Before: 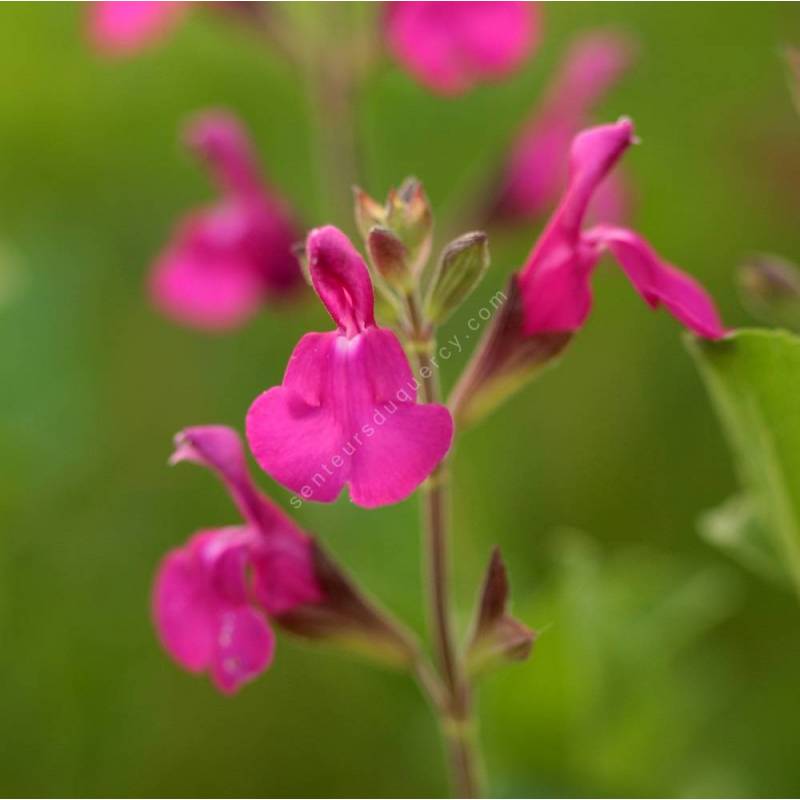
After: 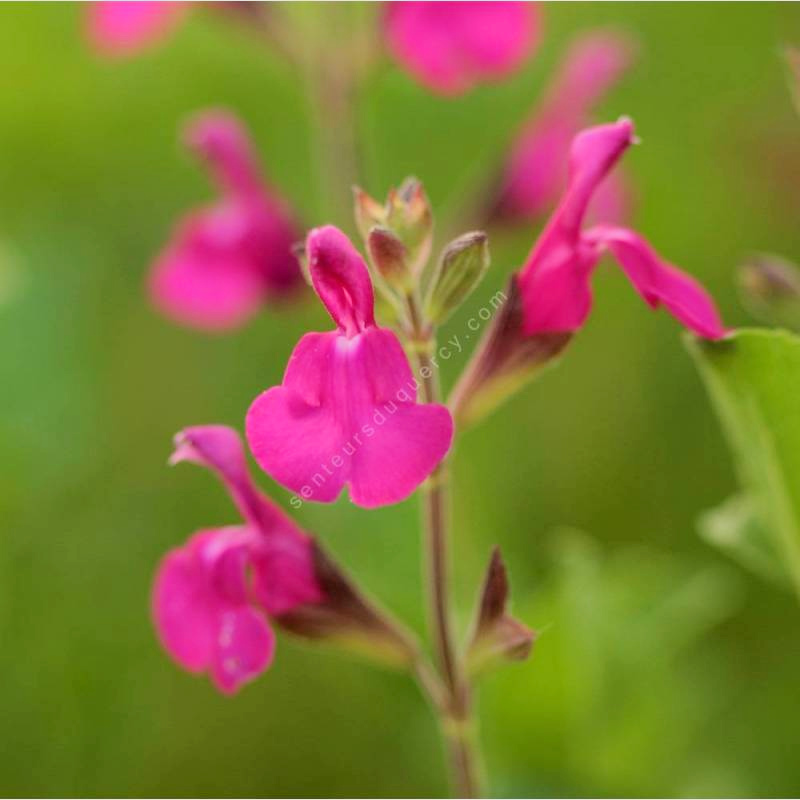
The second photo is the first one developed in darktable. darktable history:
exposure: black level correction 0, exposure 0.5 EV, compensate exposure bias true, compensate highlight preservation false
filmic rgb: black relative exposure -7.65 EV, white relative exposure 4.56 EV, hardness 3.61, color science v6 (2022)
